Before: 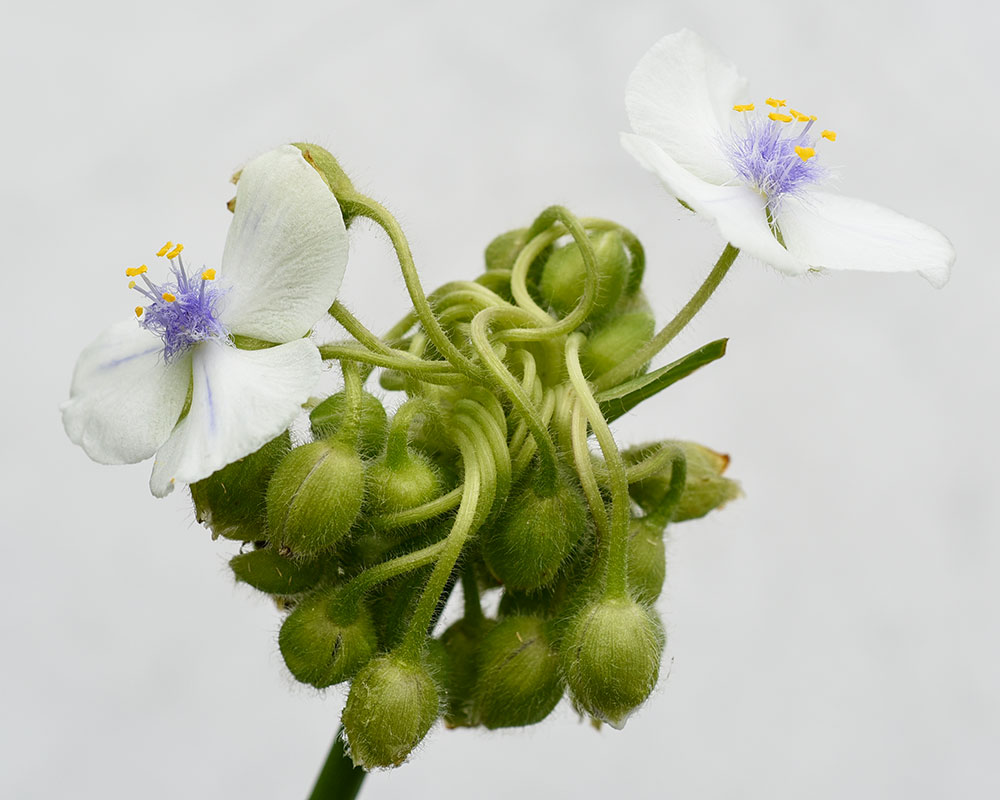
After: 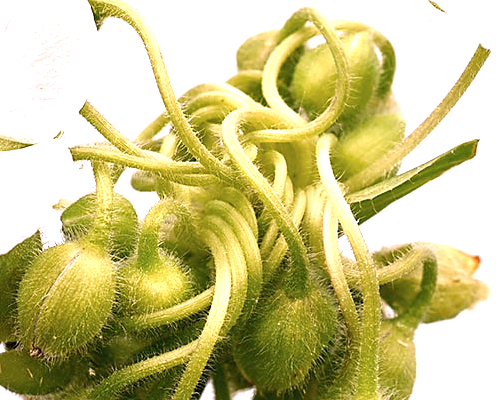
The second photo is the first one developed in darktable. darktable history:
shadows and highlights: radius 110.86, shadows 51.09, white point adjustment 9.16, highlights -4.17, highlights color adjustment 32.2%, soften with gaussian
exposure: black level correction 0, exposure 0.7 EV, compensate exposure bias true, compensate highlight preservation false
white balance: red 1.188, blue 1.11
crop: left 25%, top 25%, right 25%, bottom 25%
sharpen: radius 1.559, amount 0.373, threshold 1.271
